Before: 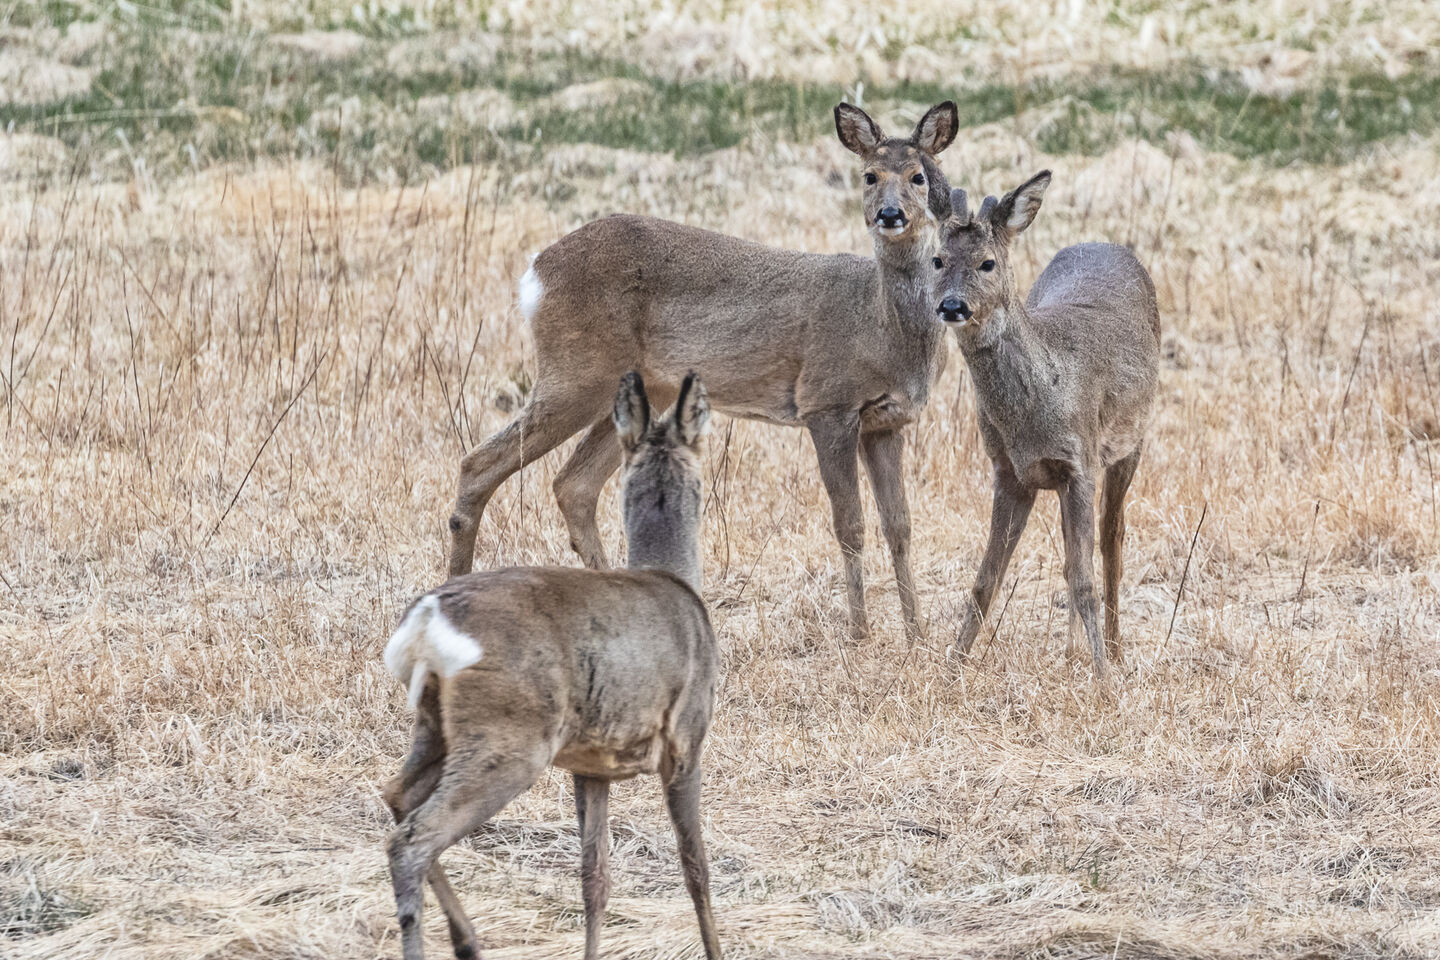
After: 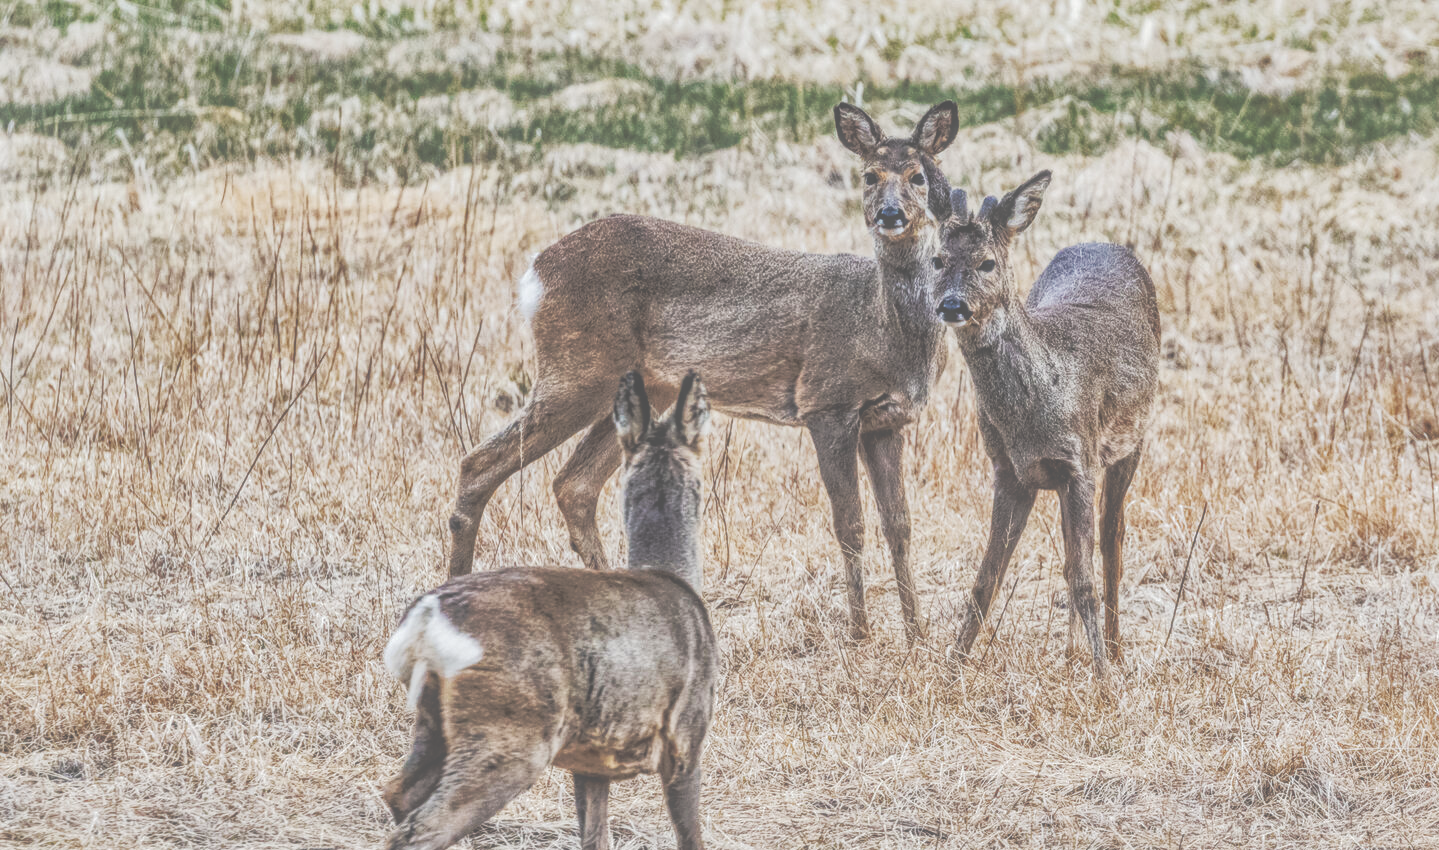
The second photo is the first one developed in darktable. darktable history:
tone curve: curves: ch0 [(0, 0) (0.003, 0.334) (0.011, 0.338) (0.025, 0.338) (0.044, 0.338) (0.069, 0.339) (0.1, 0.342) (0.136, 0.343) (0.177, 0.349) (0.224, 0.36) (0.277, 0.385) (0.335, 0.42) (0.399, 0.465) (0.468, 0.535) (0.543, 0.632) (0.623, 0.73) (0.709, 0.814) (0.801, 0.879) (0.898, 0.935) (1, 1)], preserve colors none
crop and rotate: top 0%, bottom 11.428%
exposure: exposure -0.206 EV, compensate exposure bias true, compensate highlight preservation false
shadows and highlights: on, module defaults
local contrast: highlights 67%, shadows 35%, detail 166%, midtone range 0.2
